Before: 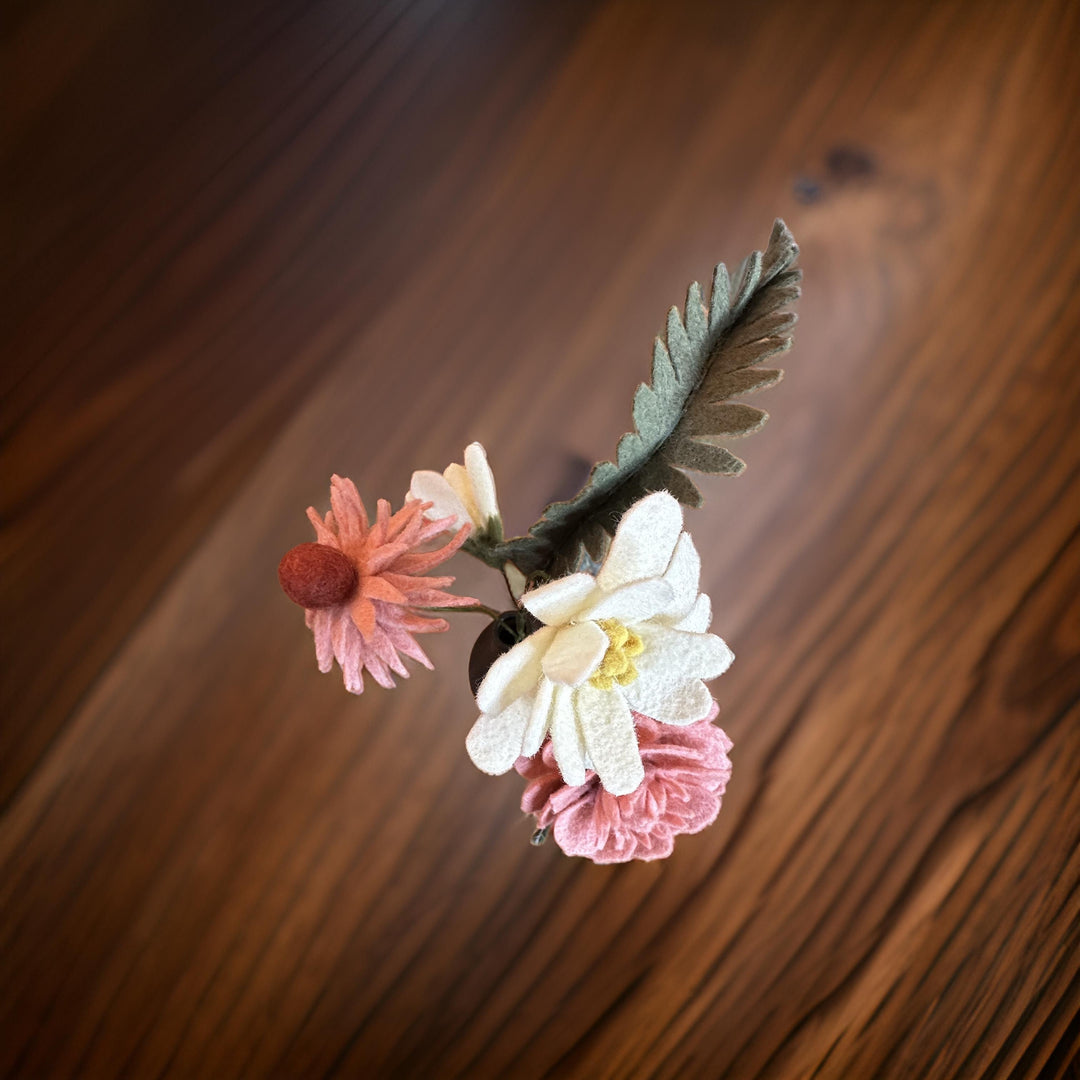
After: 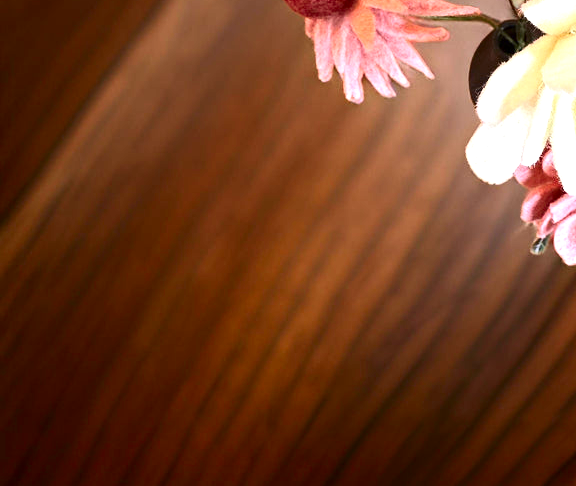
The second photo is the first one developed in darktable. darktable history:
crop and rotate: top 54.778%, right 46.61%, bottom 0.159%
exposure: exposure 0.7 EV, compensate highlight preservation false
contrast brightness saturation: contrast 0.18, saturation 0.3
